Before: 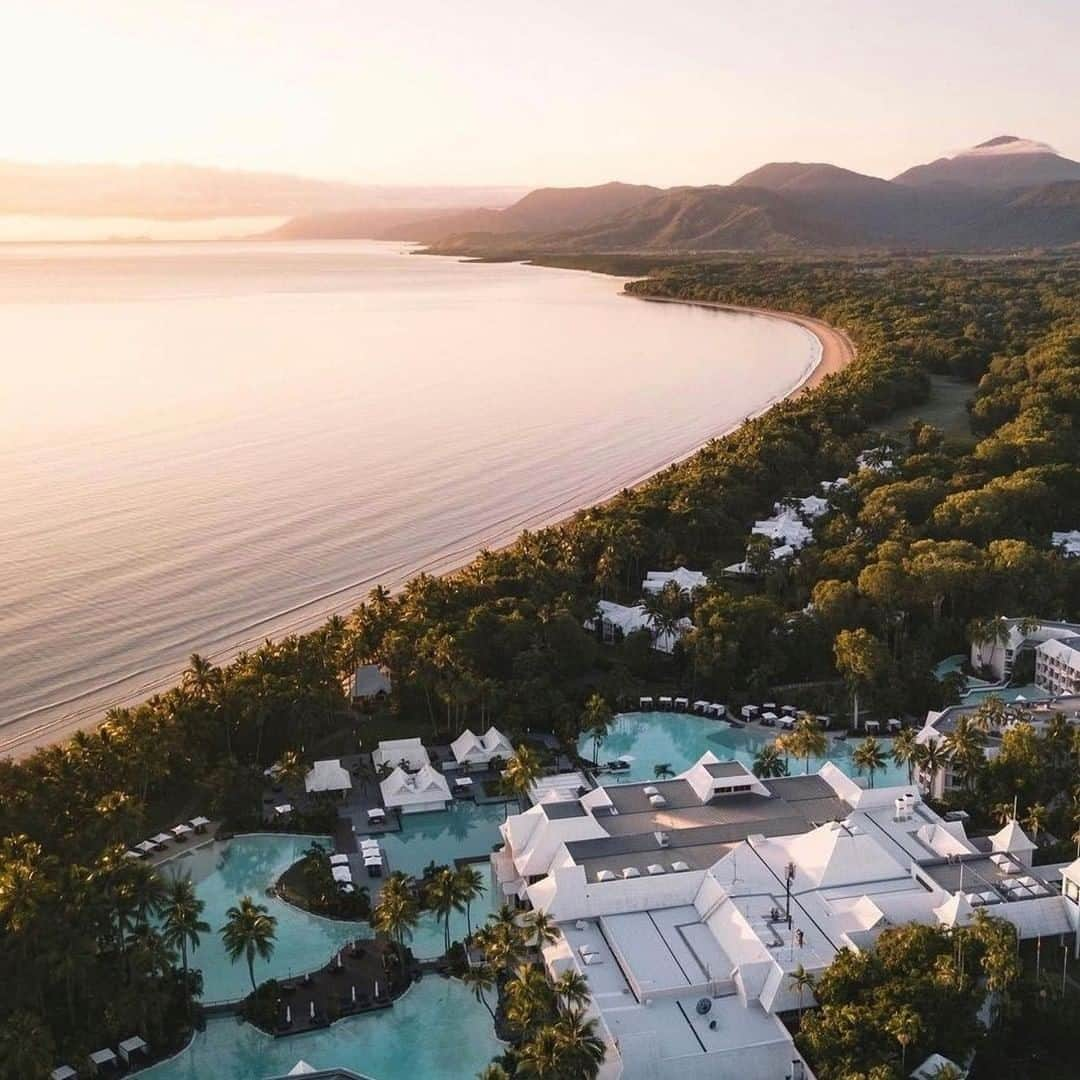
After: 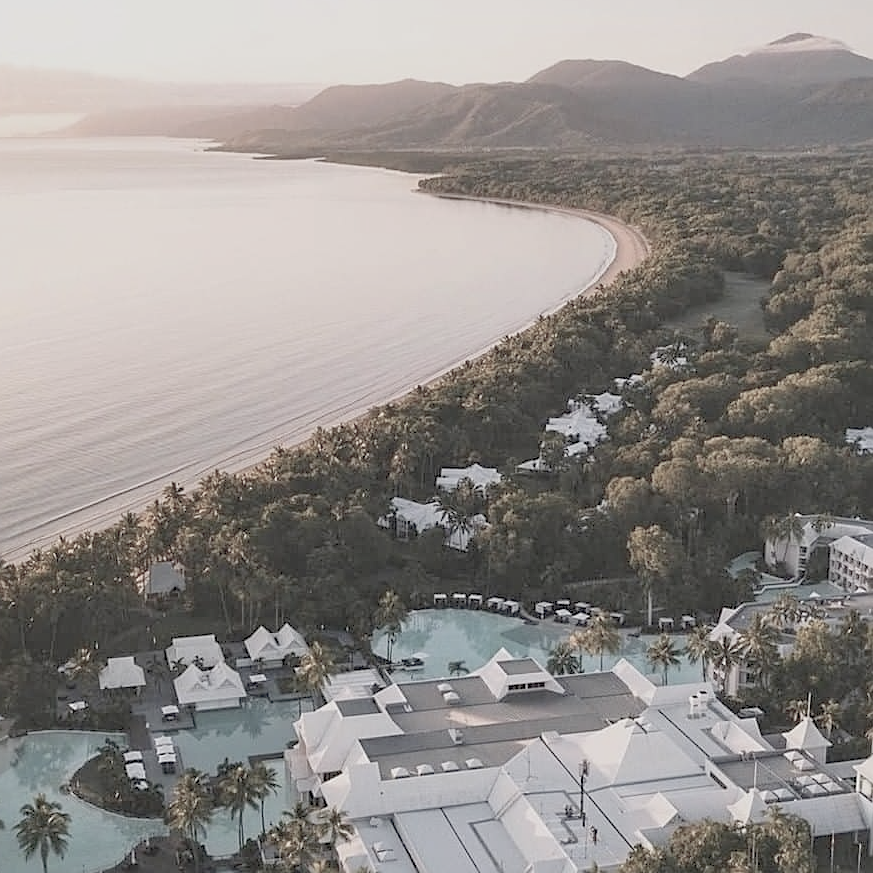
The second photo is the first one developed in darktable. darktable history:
color balance rgb: perceptual saturation grading › global saturation -27.94%, hue shift -2.27°, contrast -21.26%
contrast brightness saturation: brightness 0.18, saturation -0.5
crop: left 19.159%, top 9.58%, bottom 9.58%
sharpen: on, module defaults
